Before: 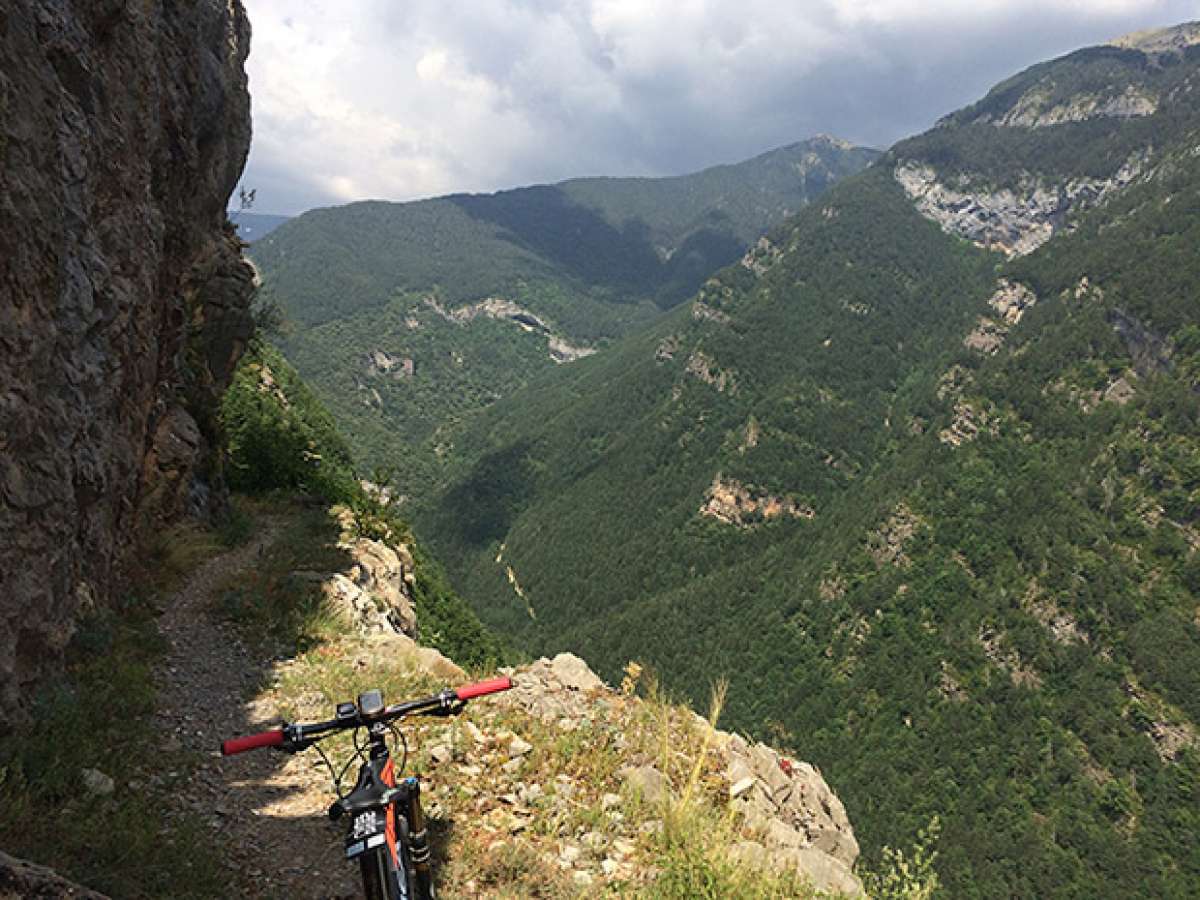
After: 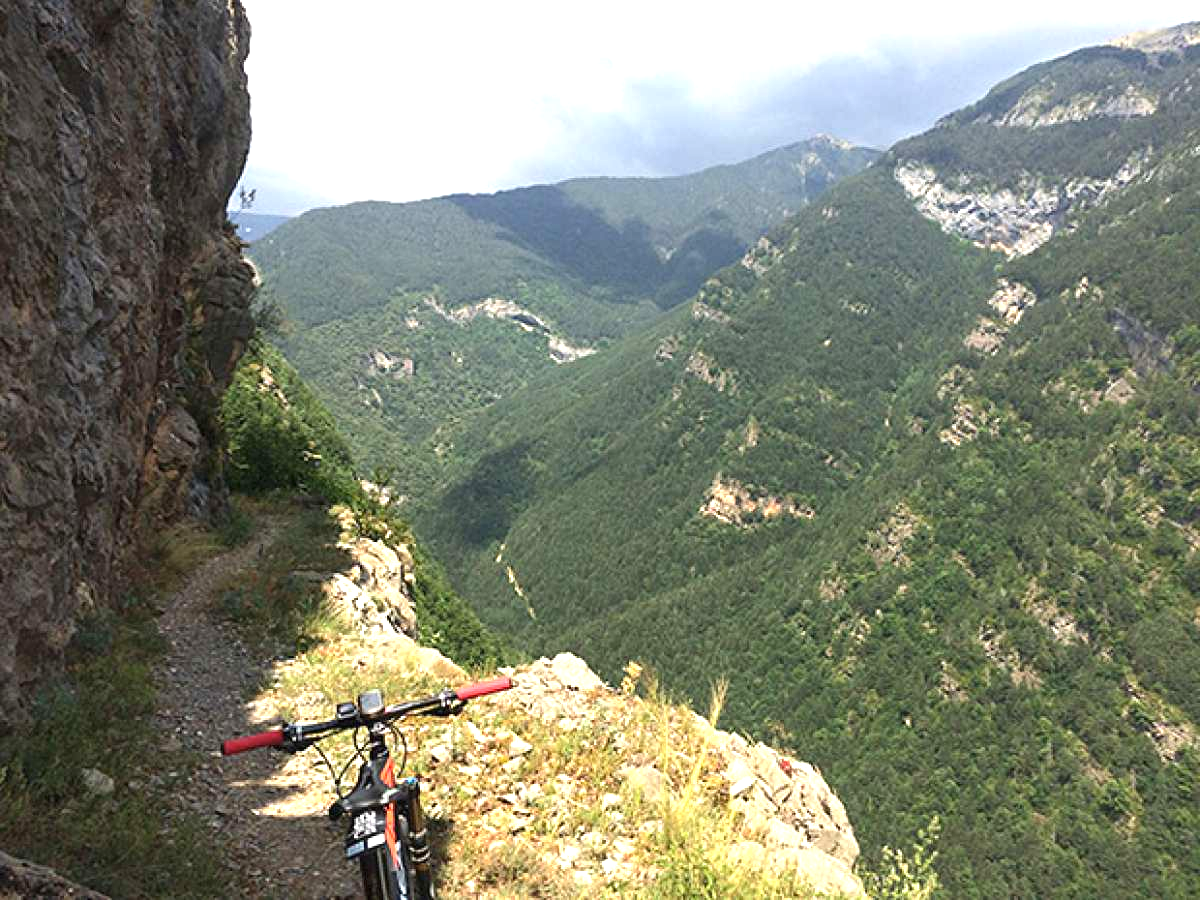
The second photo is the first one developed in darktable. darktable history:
exposure: exposure 0.992 EV, compensate highlight preservation false
tone equalizer: edges refinement/feathering 500, mask exposure compensation -1.57 EV, preserve details no
